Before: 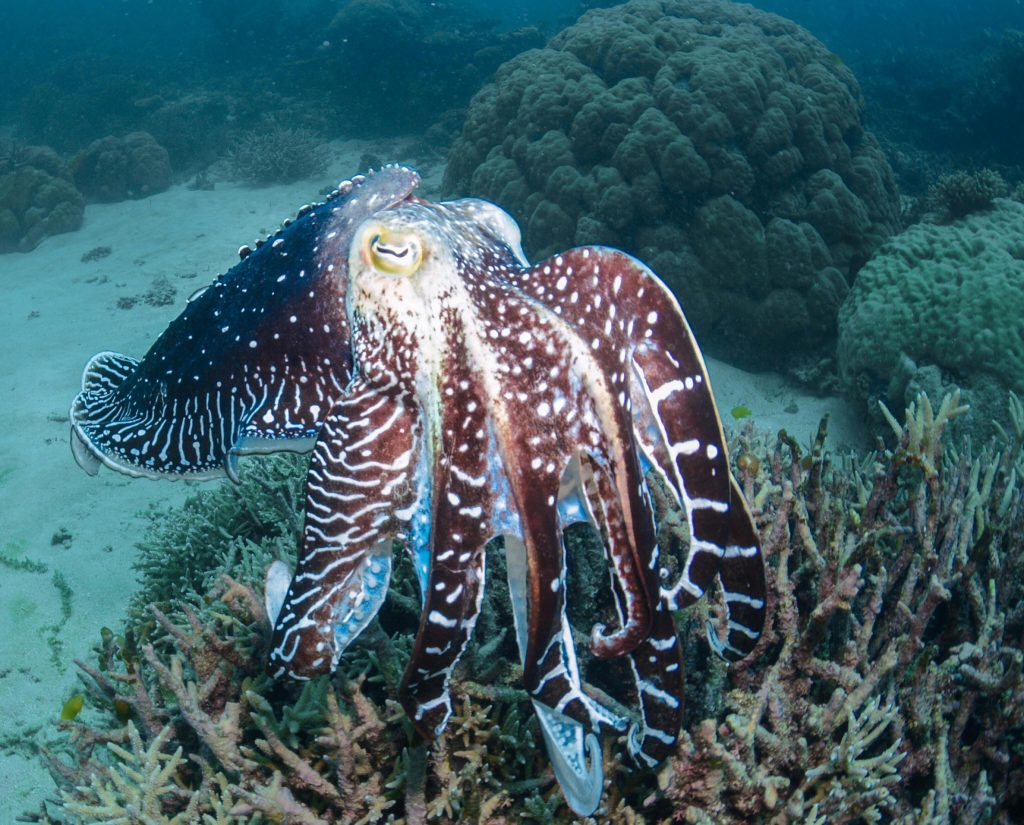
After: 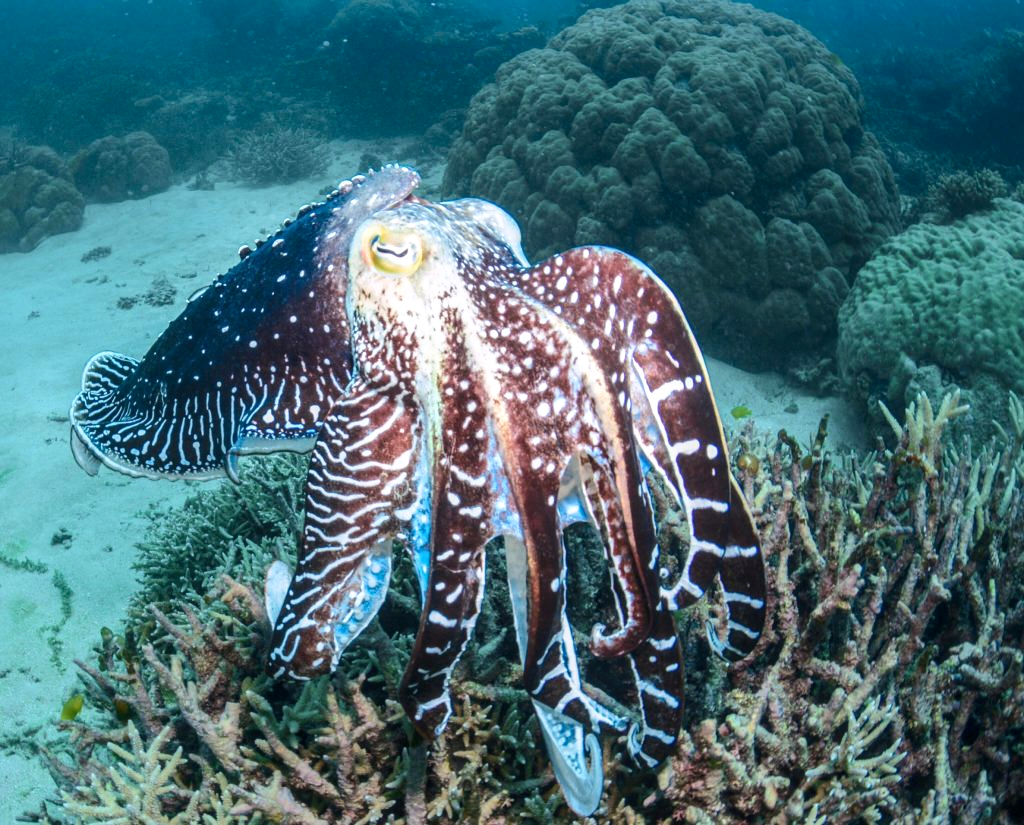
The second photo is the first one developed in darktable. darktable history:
contrast brightness saturation: contrast 0.2, brightness 0.15, saturation 0.14
local contrast: on, module defaults
rotate and perspective: crop left 0, crop top 0
